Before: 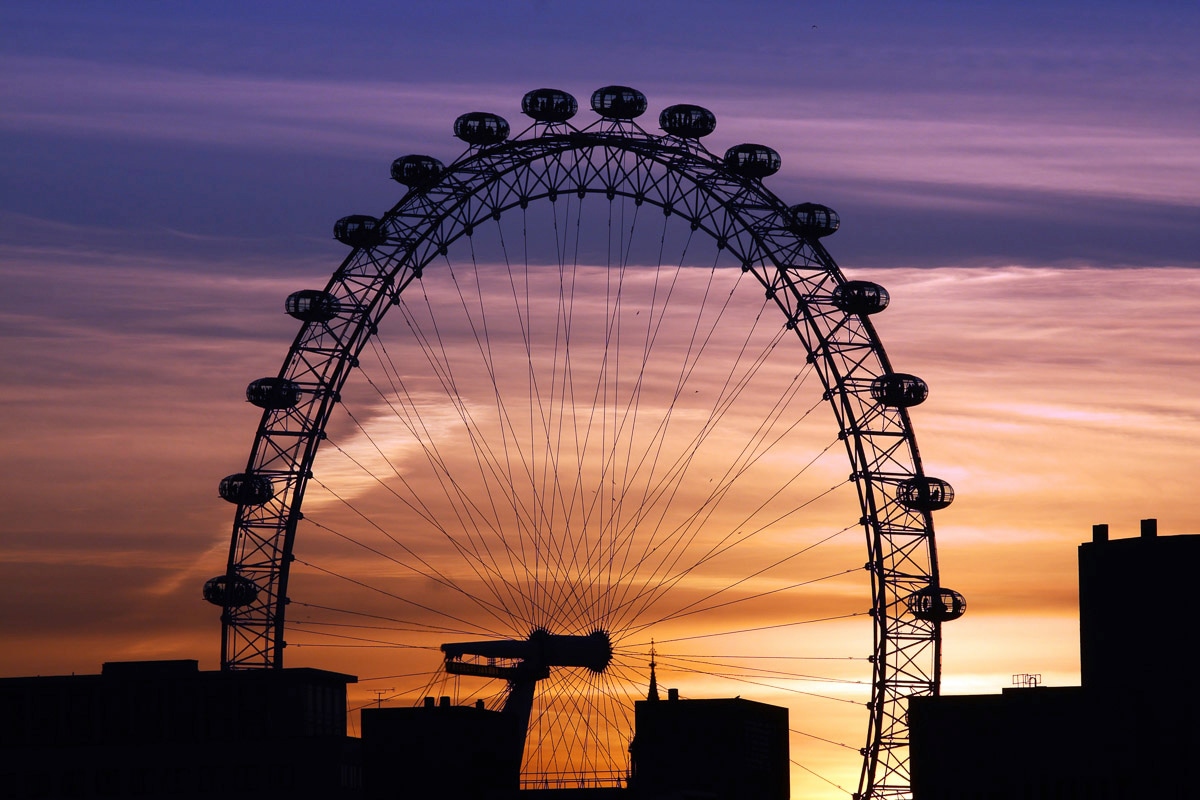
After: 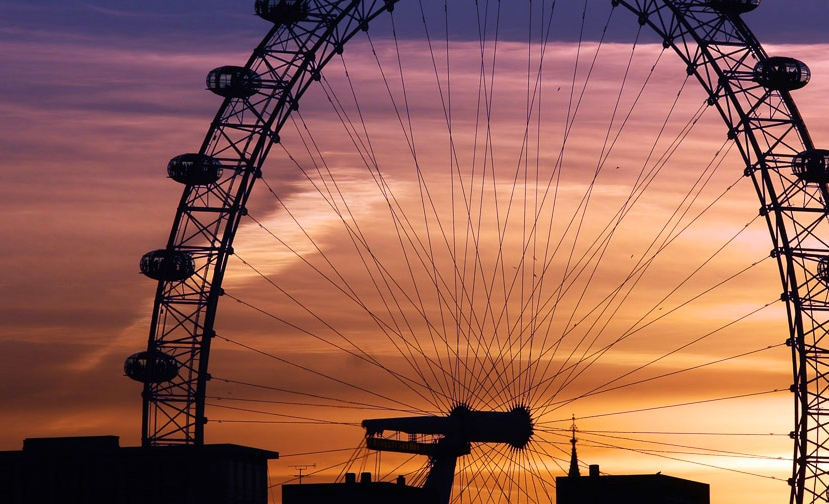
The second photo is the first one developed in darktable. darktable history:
velvia: on, module defaults
crop: left 6.624%, top 28.048%, right 24.287%, bottom 8.886%
